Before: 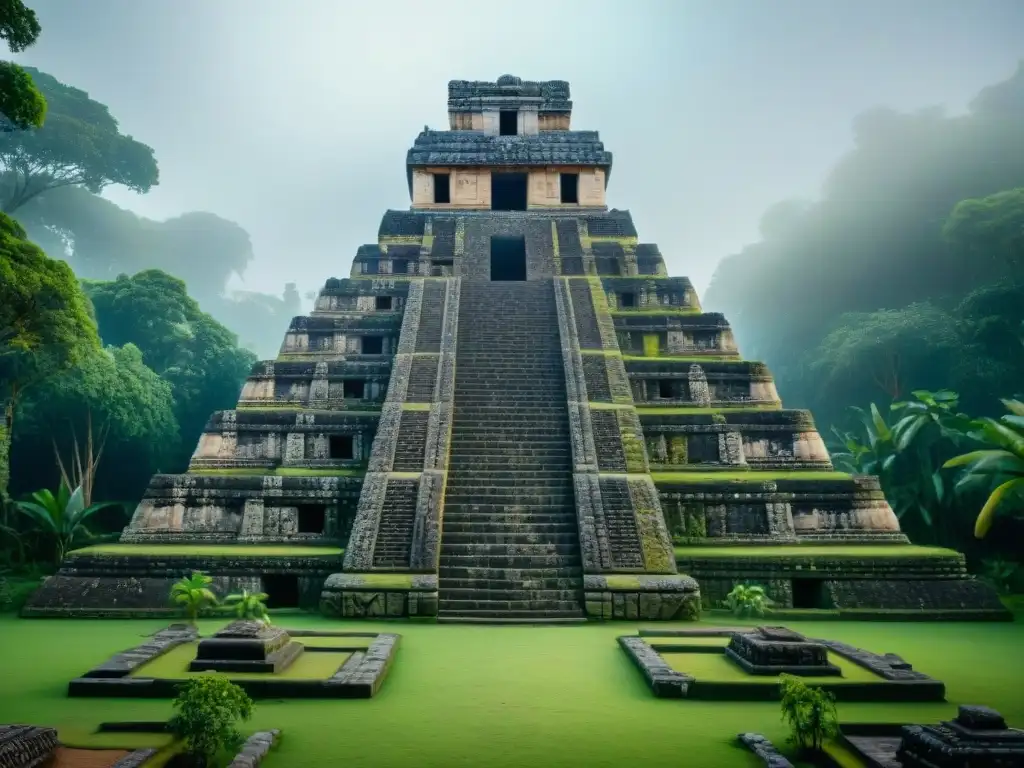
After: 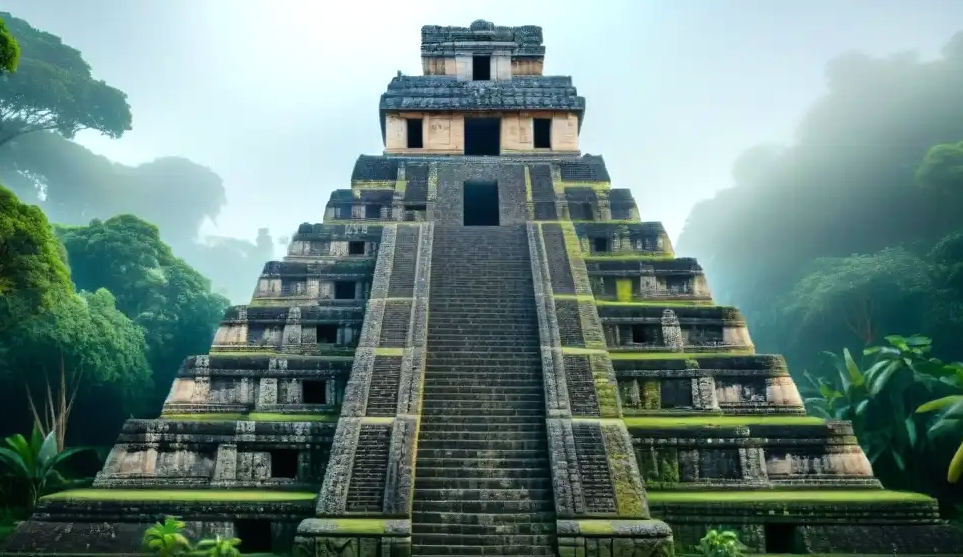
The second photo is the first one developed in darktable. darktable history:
tone equalizer: -8 EV -0.381 EV, -7 EV -0.382 EV, -6 EV -0.373 EV, -5 EV -0.248 EV, -3 EV 0.212 EV, -2 EV 0.333 EV, -1 EV 0.367 EV, +0 EV 0.44 EV, mask exposure compensation -0.49 EV
crop: left 2.705%, top 7.234%, right 3.185%, bottom 20.217%
